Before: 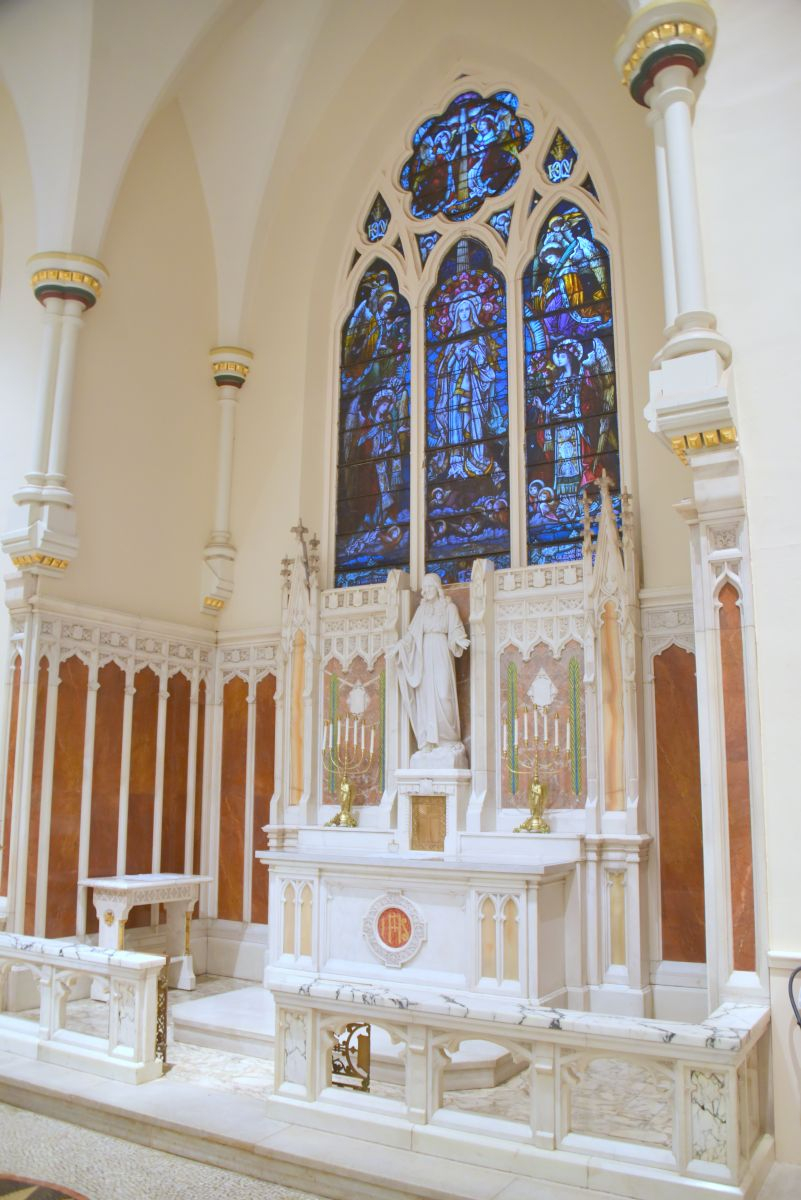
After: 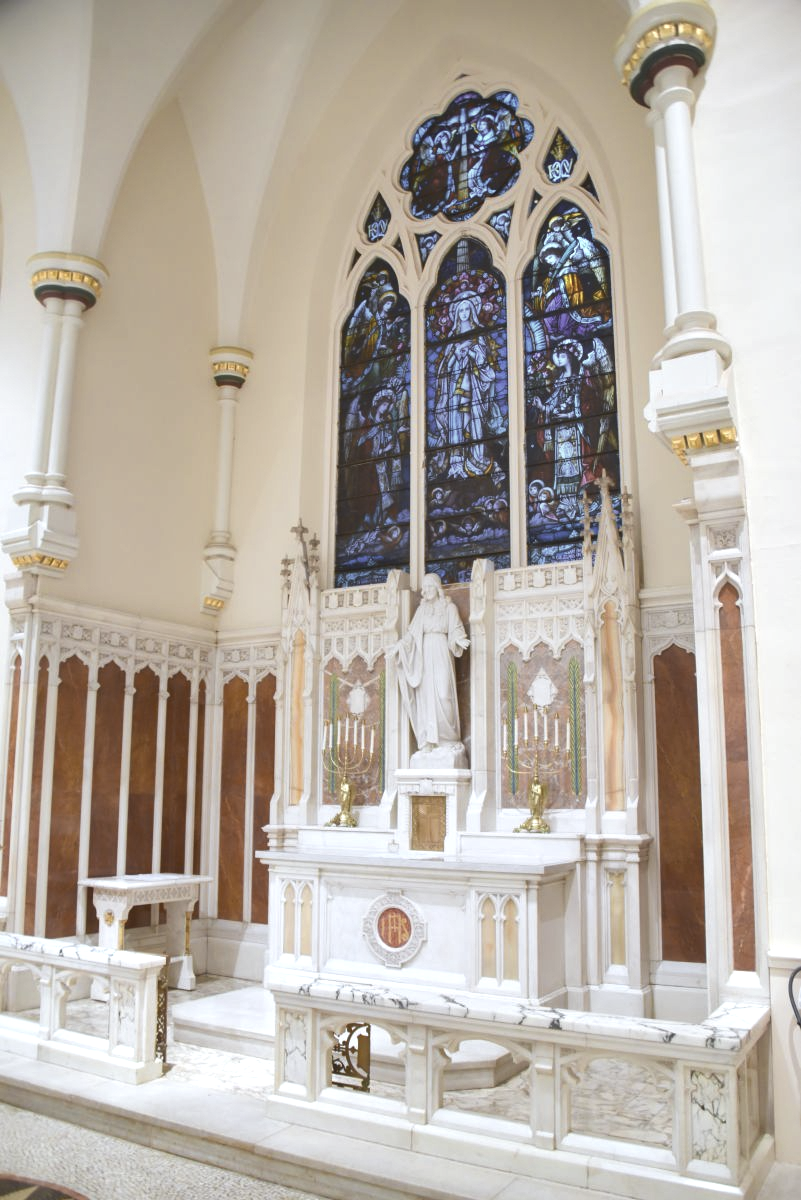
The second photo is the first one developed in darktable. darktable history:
color zones: curves: ch0 [(0.224, 0.526) (0.75, 0.5)]; ch1 [(0.055, 0.526) (0.224, 0.761) (0.377, 0.526) (0.75, 0.5)]
local contrast: mode bilateral grid, contrast 20, coarseness 50, detail 120%, midtone range 0.2
tone equalizer: -8 EV -0.001 EV, -7 EV 0.001 EV, -6 EV -0.002 EV, -5 EV -0.003 EV, -4 EV -0.062 EV, -3 EV -0.222 EV, -2 EV -0.267 EV, -1 EV 0.105 EV, +0 EV 0.303 EV
shadows and highlights: shadows 37.27, highlights -28.18, soften with gaussian
color correction: saturation 0.5
